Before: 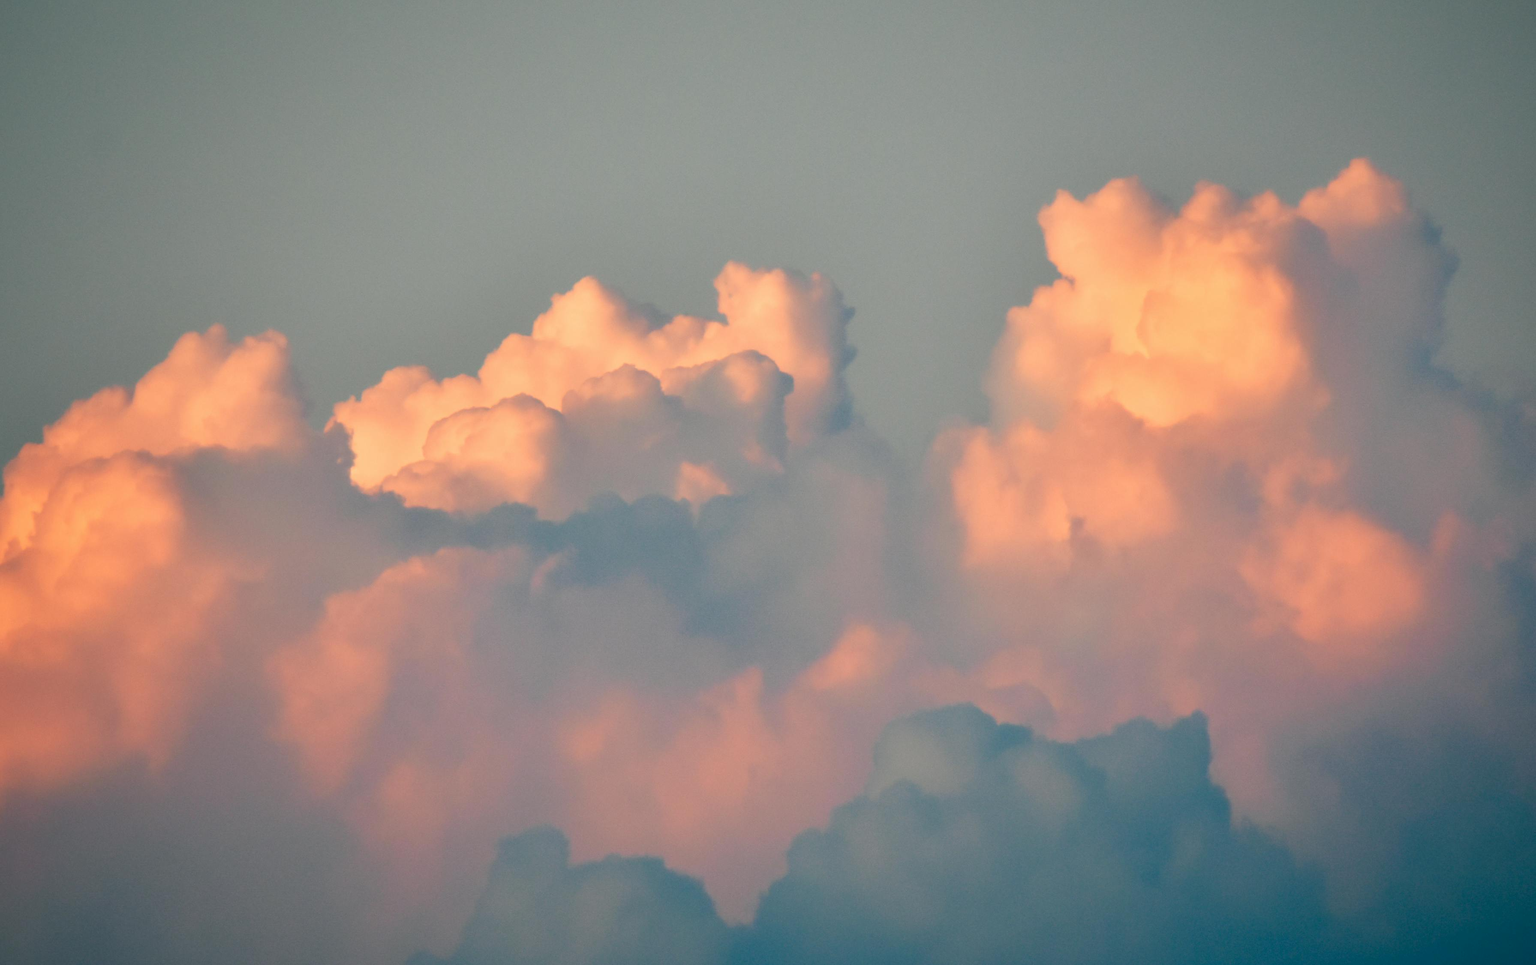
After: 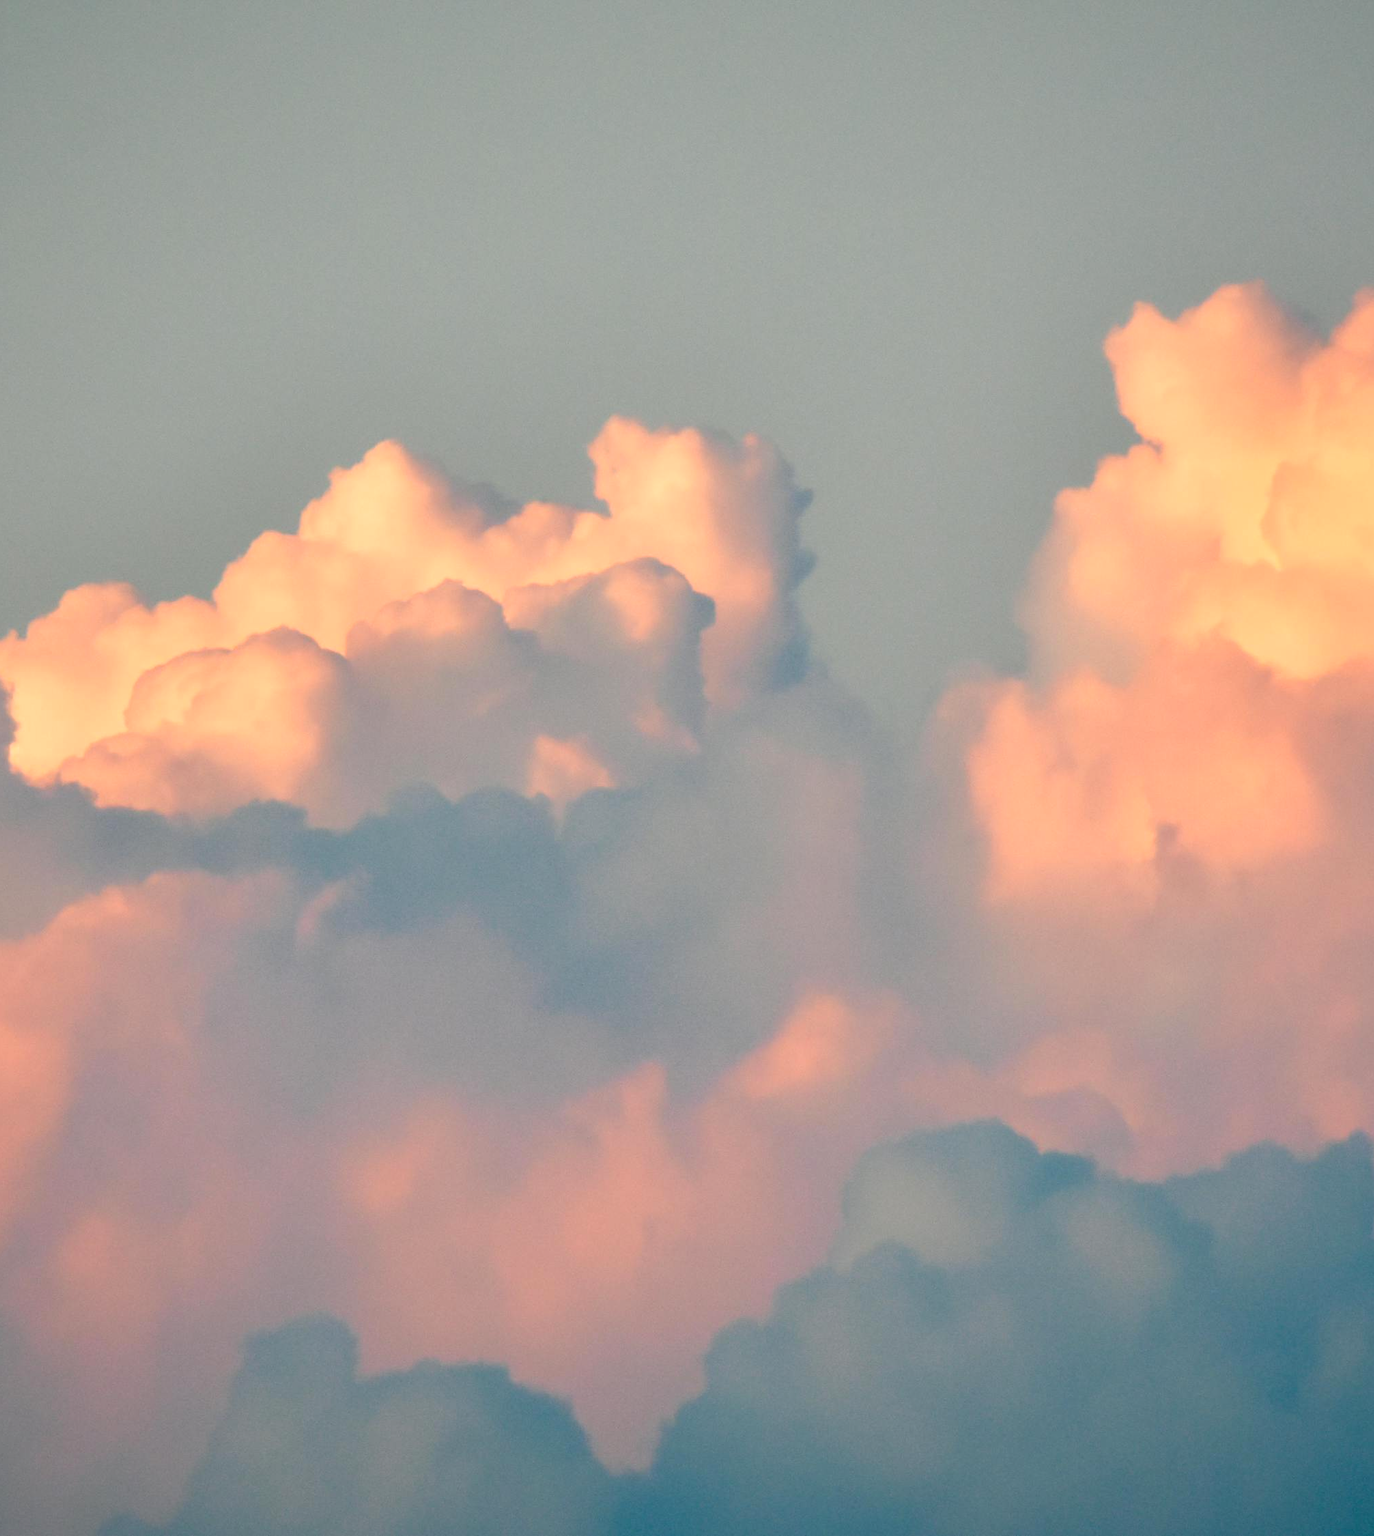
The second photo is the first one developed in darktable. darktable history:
exposure: exposure 0.292 EV, compensate exposure bias true, compensate highlight preservation false
crop and rotate: left 22.469%, right 21.345%
